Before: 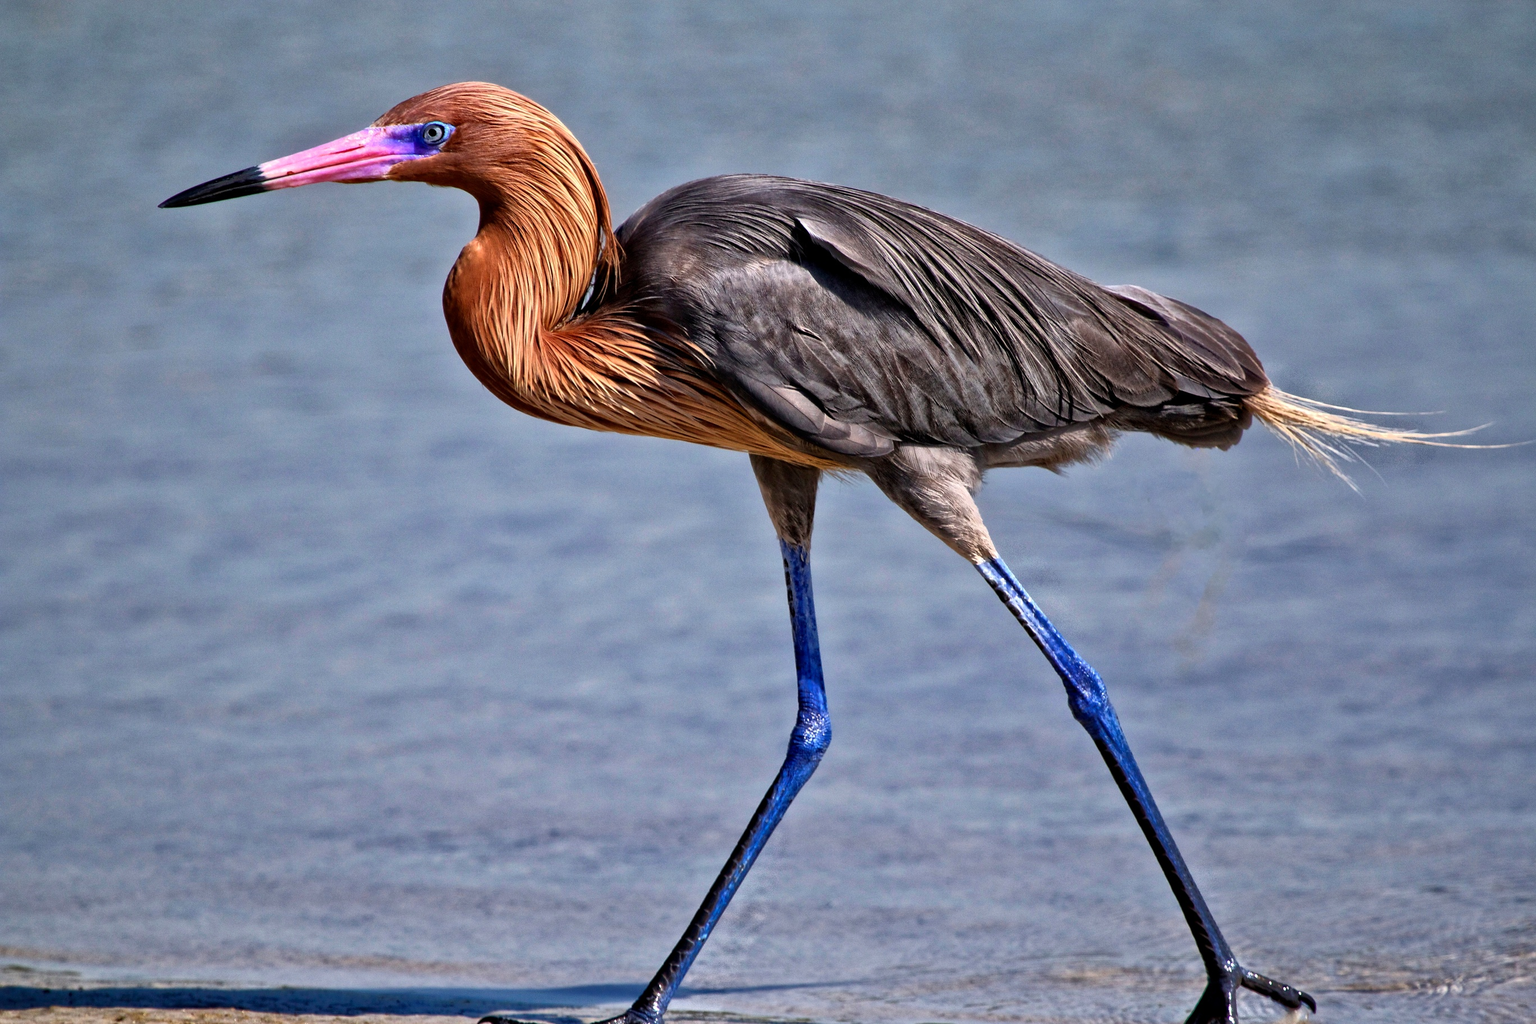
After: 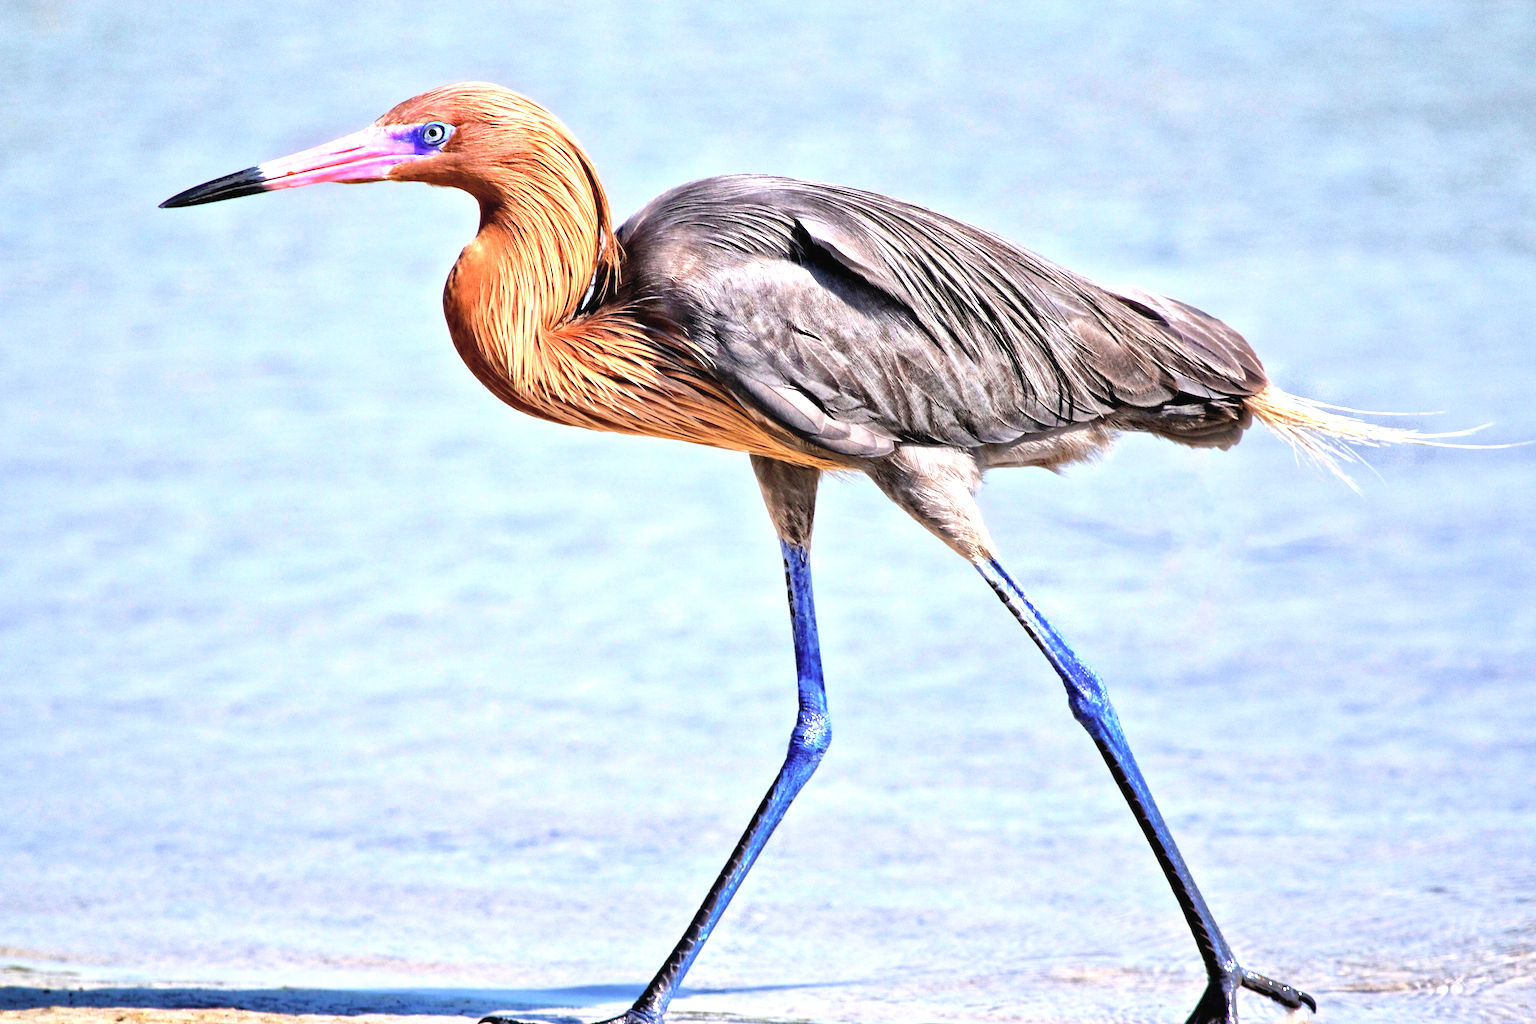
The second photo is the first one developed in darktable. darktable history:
contrast brightness saturation: contrast 0.14, brightness 0.21
exposure: black level correction 0, exposure 1.45 EV, compensate exposure bias true, compensate highlight preservation false
